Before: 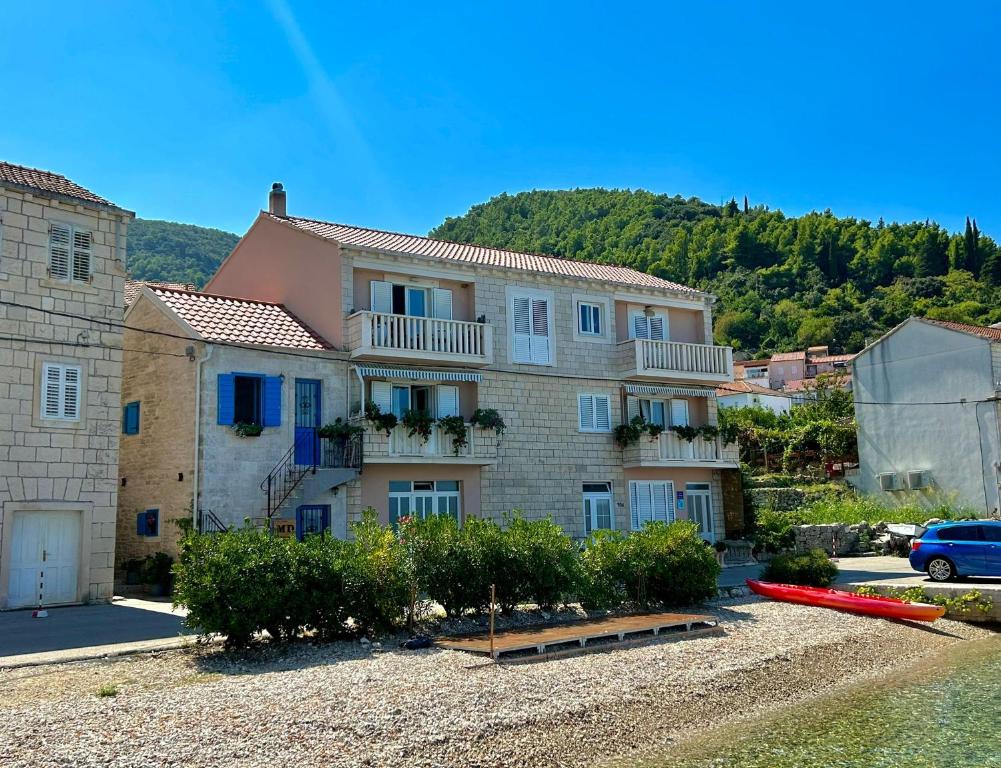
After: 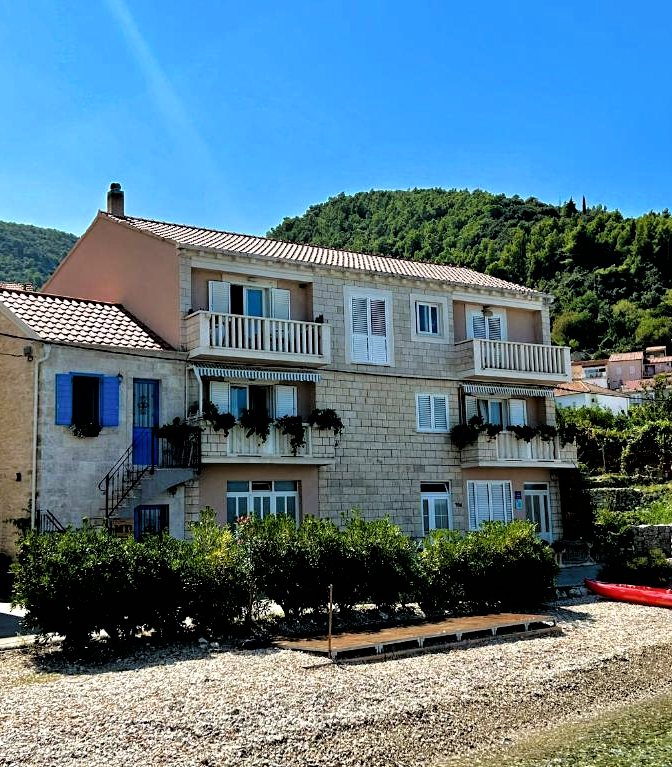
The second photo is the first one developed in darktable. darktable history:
filmic rgb: black relative exposure -3.67 EV, white relative exposure 2.44 EV, hardness 3.29, color science v6 (2022)
crop and rotate: left 16.2%, right 16.601%
haze removal: compatibility mode true, adaptive false
